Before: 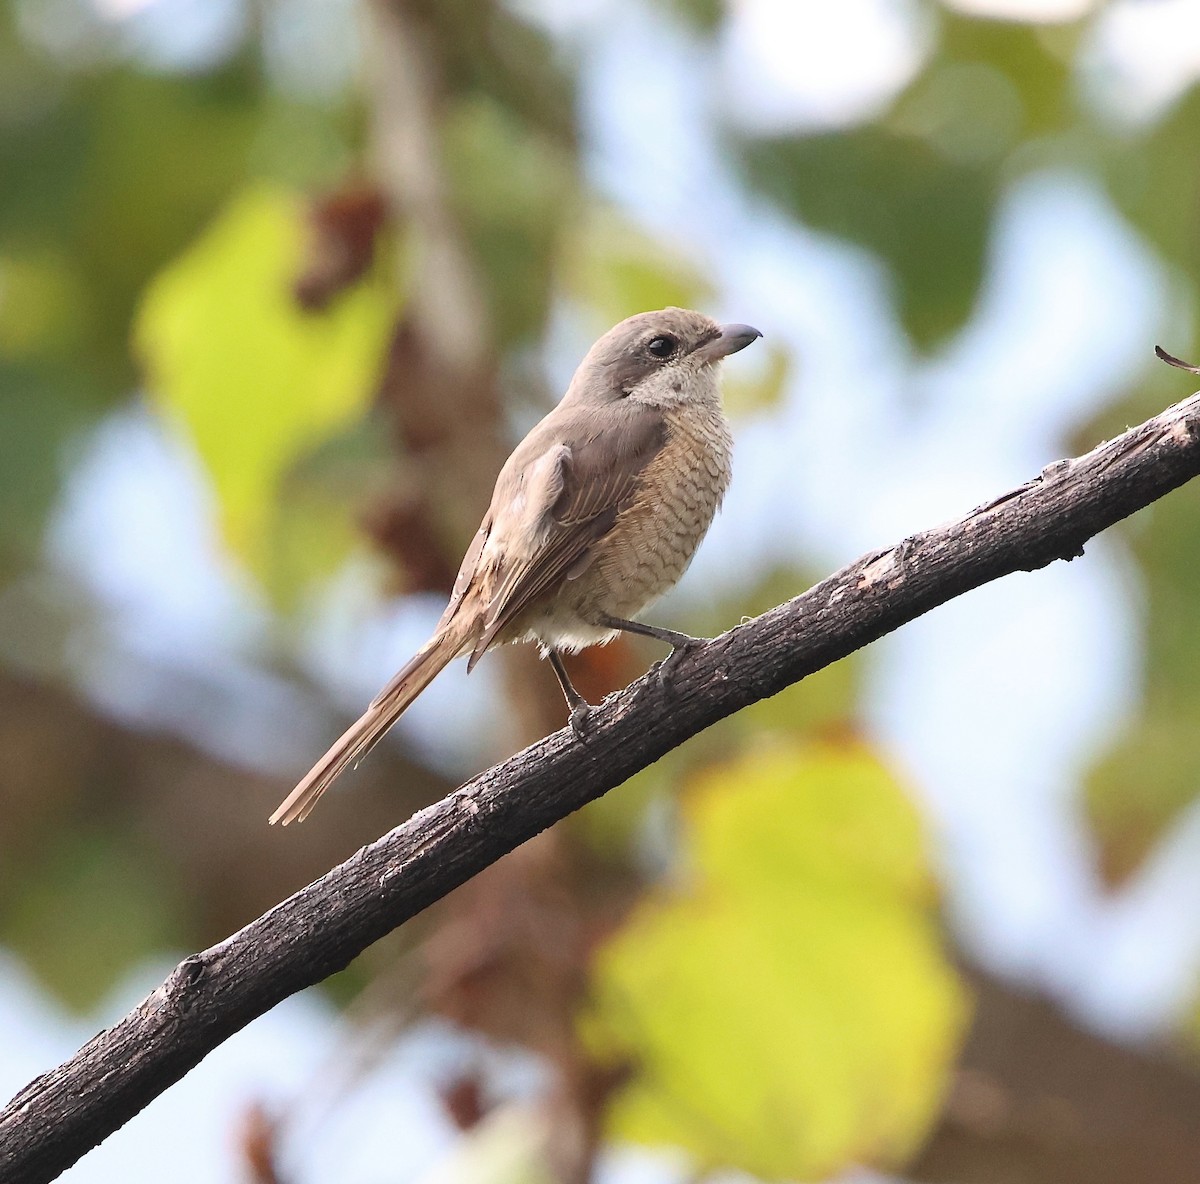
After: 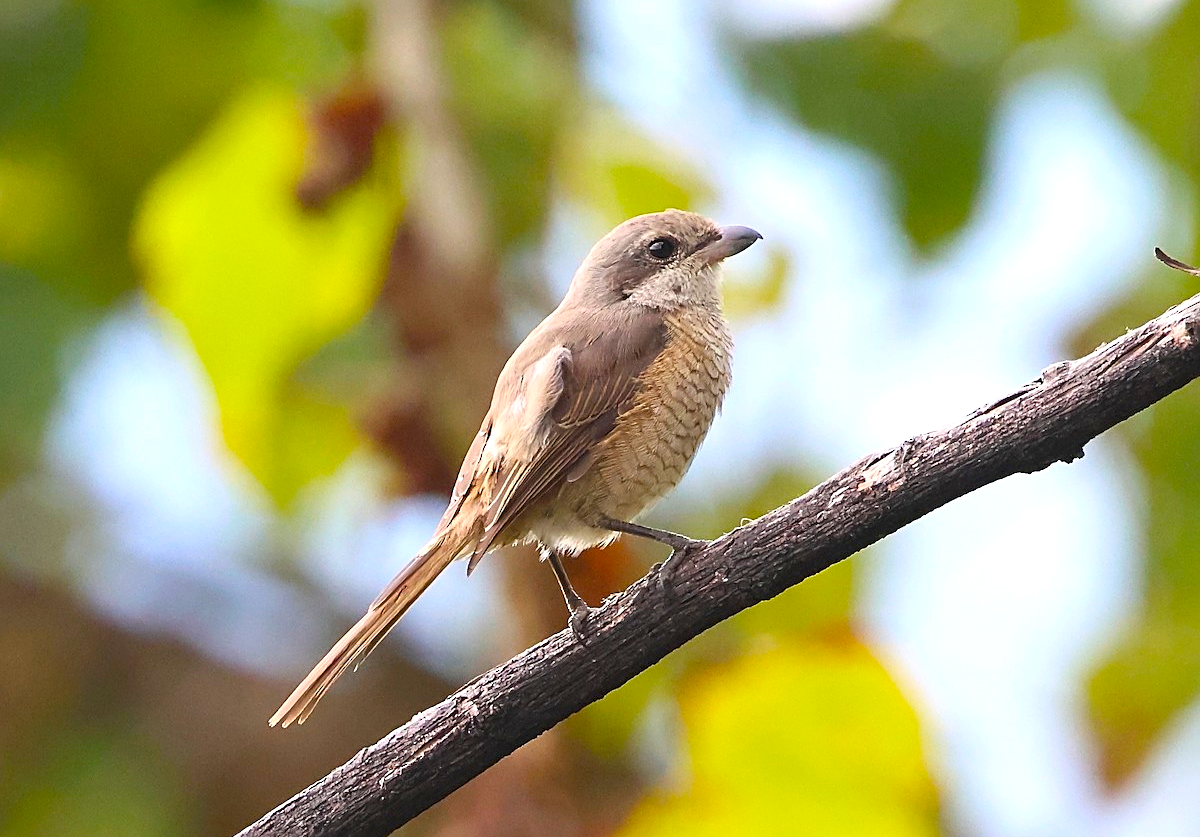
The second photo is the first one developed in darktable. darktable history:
color balance rgb: linear chroma grading › global chroma 15%, perceptual saturation grading › global saturation 30%
exposure: exposure 0.2 EV, compensate highlight preservation false
crop and rotate: top 8.293%, bottom 20.996%
sharpen: on, module defaults
